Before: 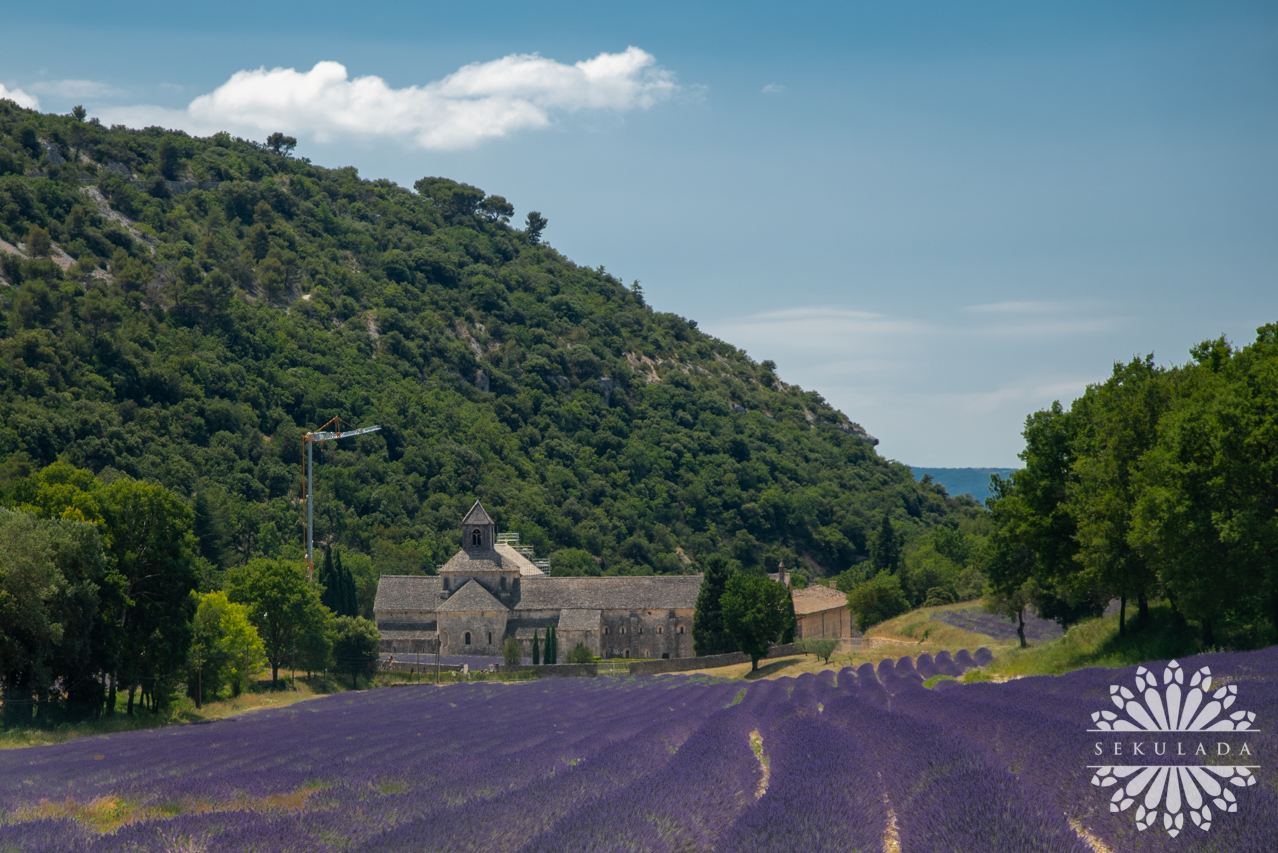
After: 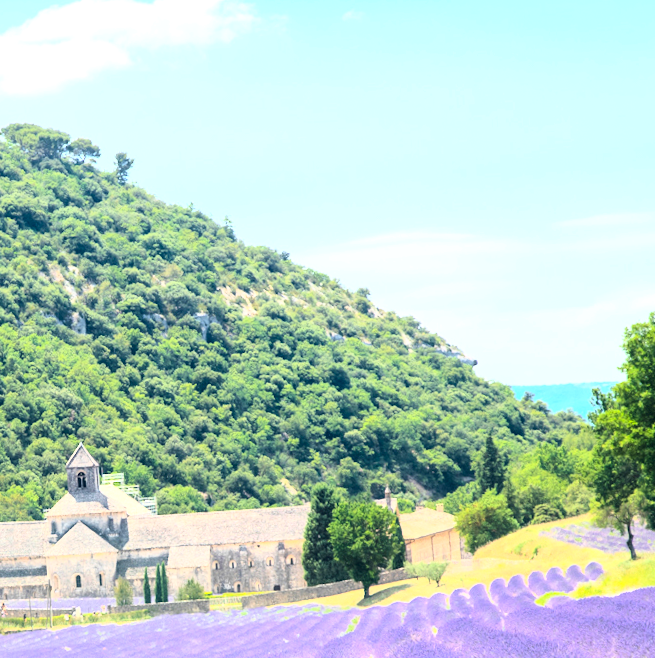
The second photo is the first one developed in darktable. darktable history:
color zones: curves: ch1 [(0, 0.513) (0.143, 0.524) (0.286, 0.511) (0.429, 0.506) (0.571, 0.503) (0.714, 0.503) (0.857, 0.508) (1, 0.513)]
base curve: curves: ch0 [(0, 0) (0.018, 0.026) (0.143, 0.37) (0.33, 0.731) (0.458, 0.853) (0.735, 0.965) (0.905, 0.986) (1, 1)]
exposure: black level correction 0.001, exposure 1.735 EV, compensate highlight preservation false
crop: left 32.075%, top 10.976%, right 18.355%, bottom 17.596%
rotate and perspective: rotation -3.18°, automatic cropping off
